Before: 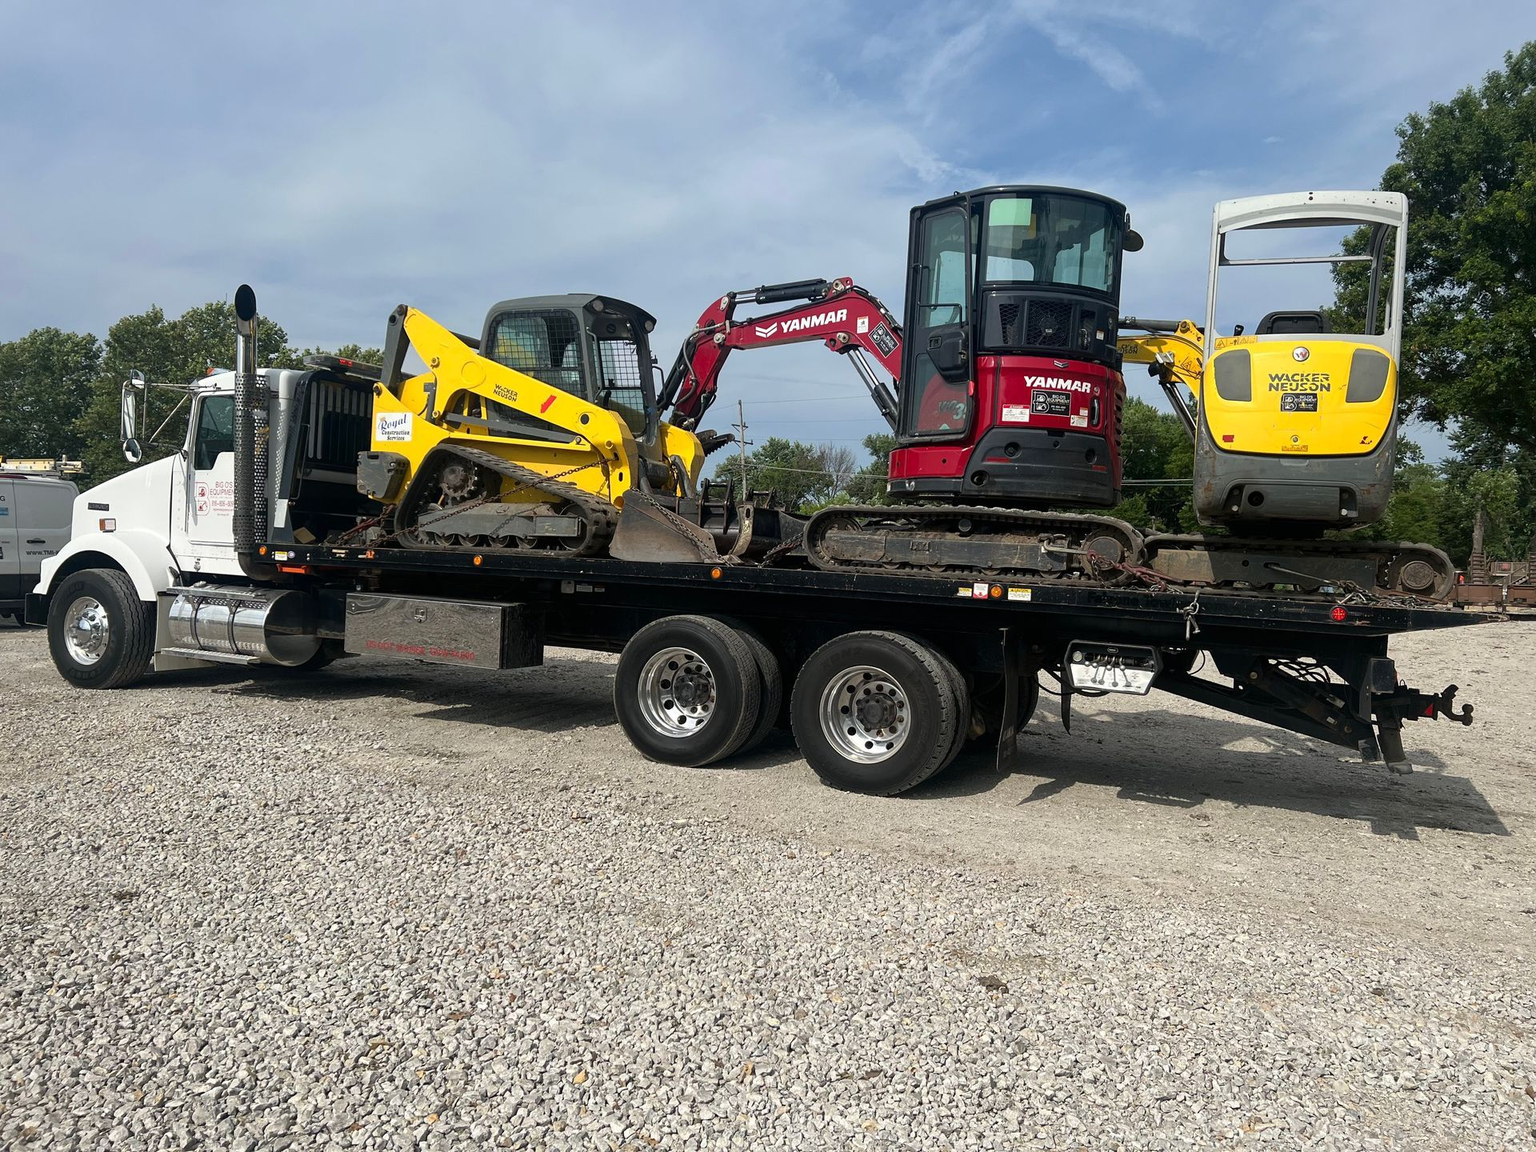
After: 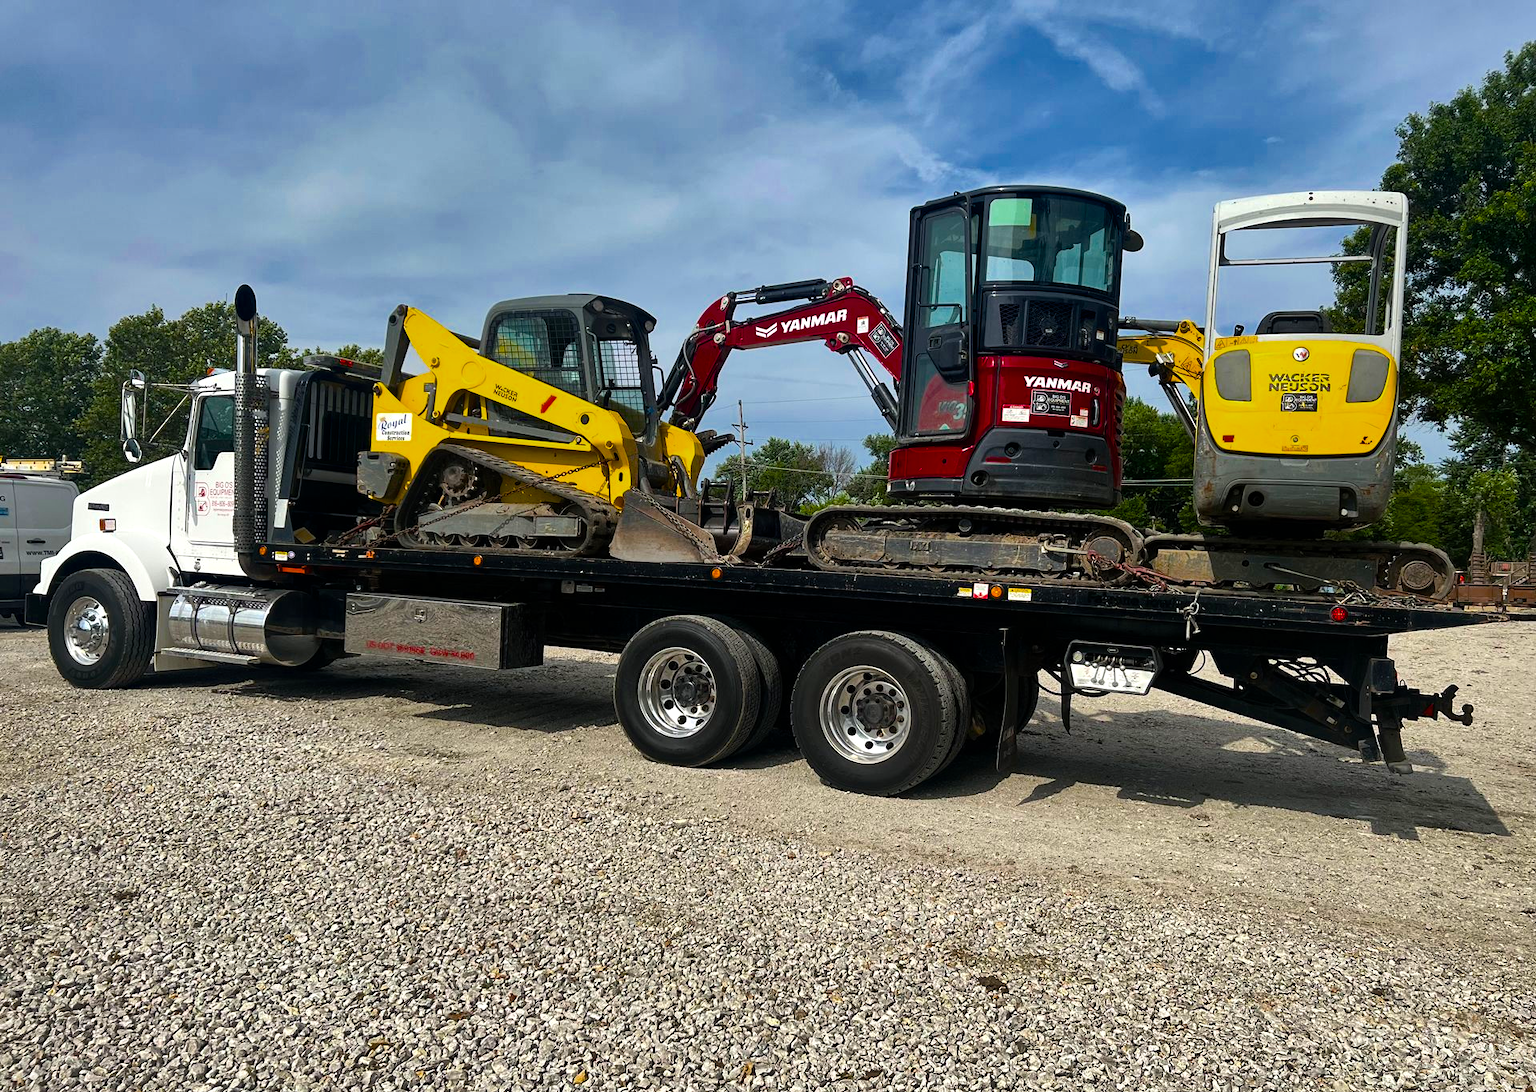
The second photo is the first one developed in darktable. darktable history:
crop and rotate: top 0.013%, bottom 5.075%
color balance rgb: shadows lift › luminance -9.051%, linear chroma grading › global chroma 6.928%, perceptual saturation grading › global saturation 34.411%, global vibrance 6.597%, contrast 12.836%, saturation formula JzAzBz (2021)
shadows and highlights: white point adjustment -3.57, highlights -63.59, soften with gaussian
